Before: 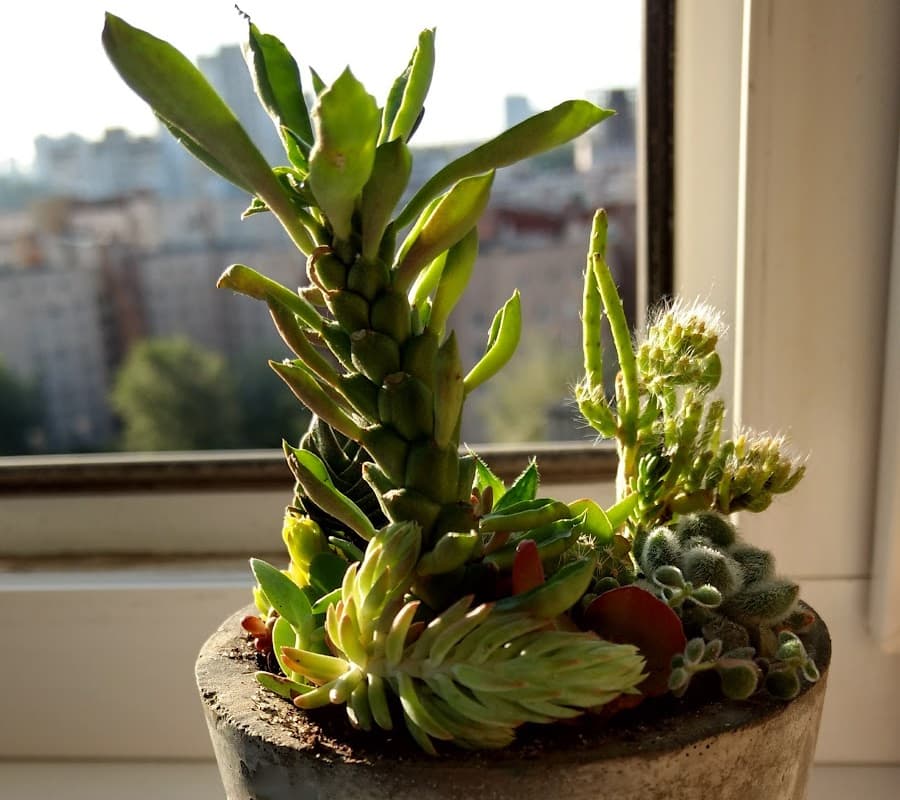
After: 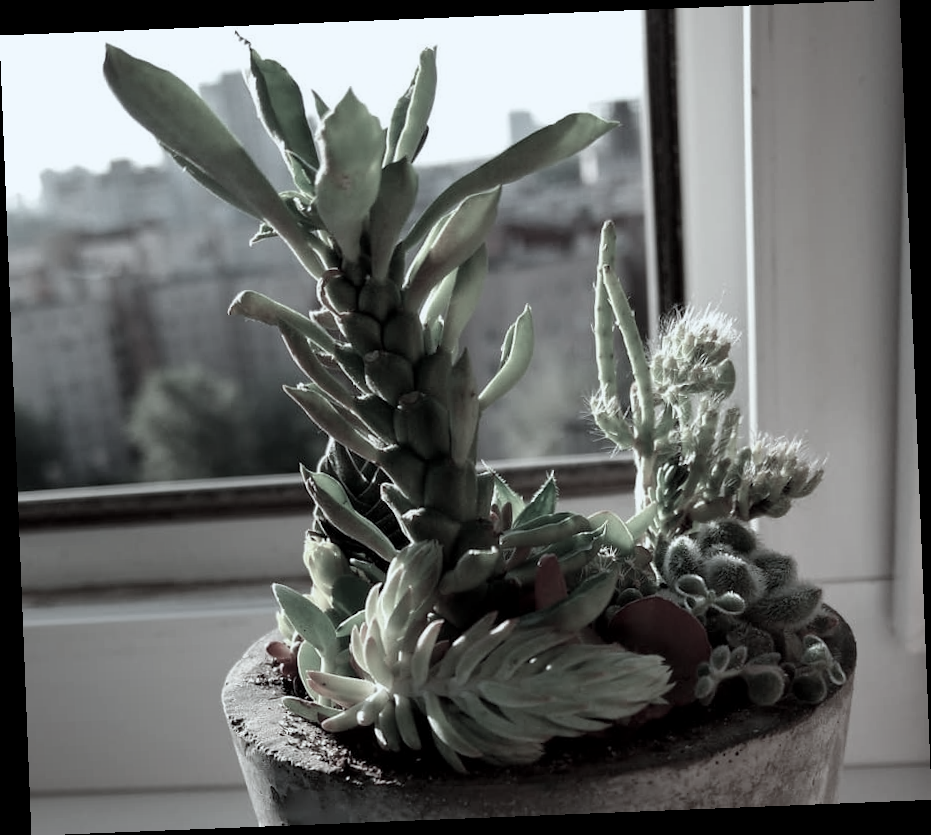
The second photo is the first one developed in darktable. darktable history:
rotate and perspective: rotation -2.29°, automatic cropping off
exposure: black level correction 0.001, exposure -0.125 EV, compensate exposure bias true, compensate highlight preservation false
color contrast: green-magenta contrast 0.3, blue-yellow contrast 0.15
white balance: red 1.009, blue 1.027
color correction: highlights a* -9.35, highlights b* -23.15
